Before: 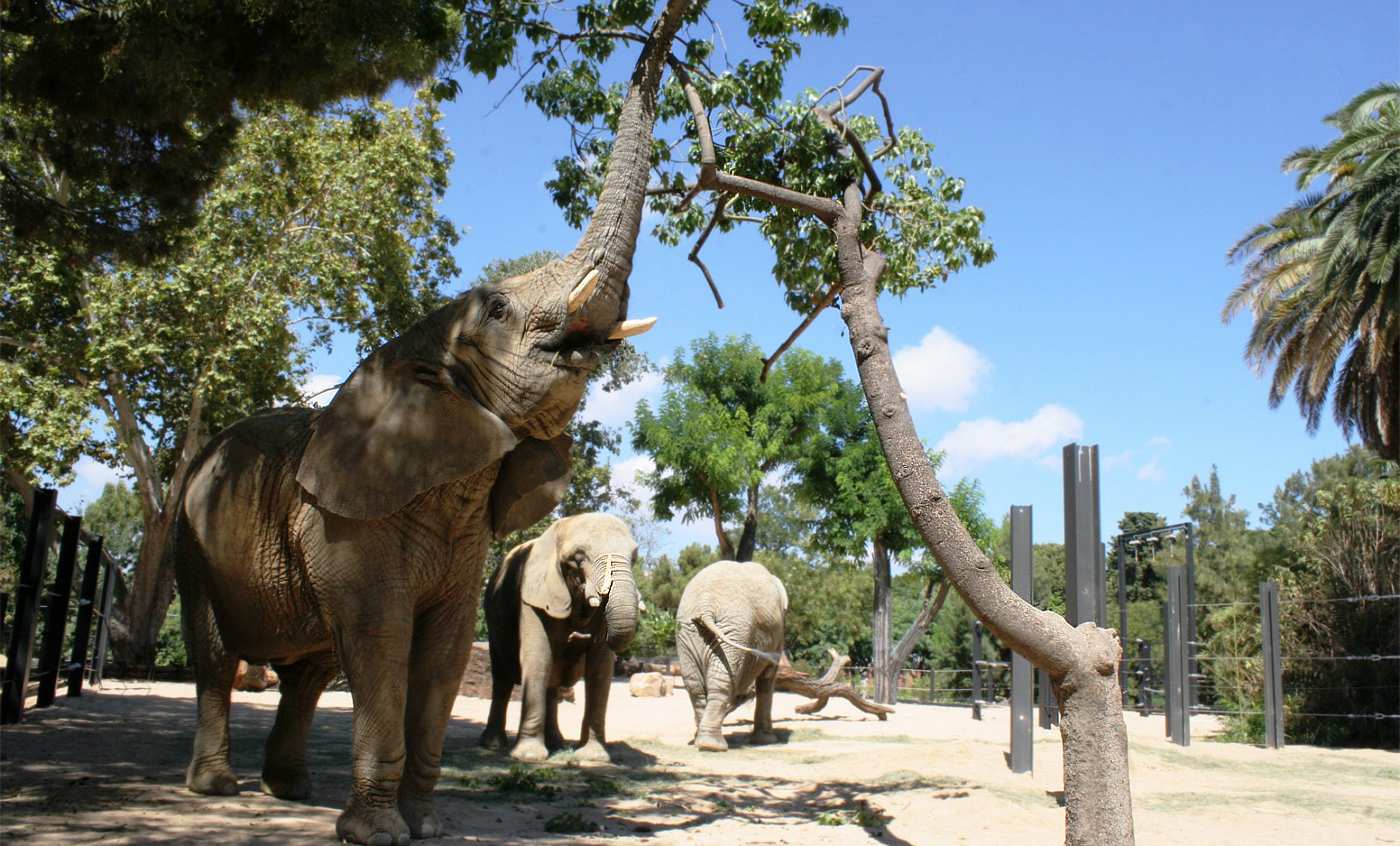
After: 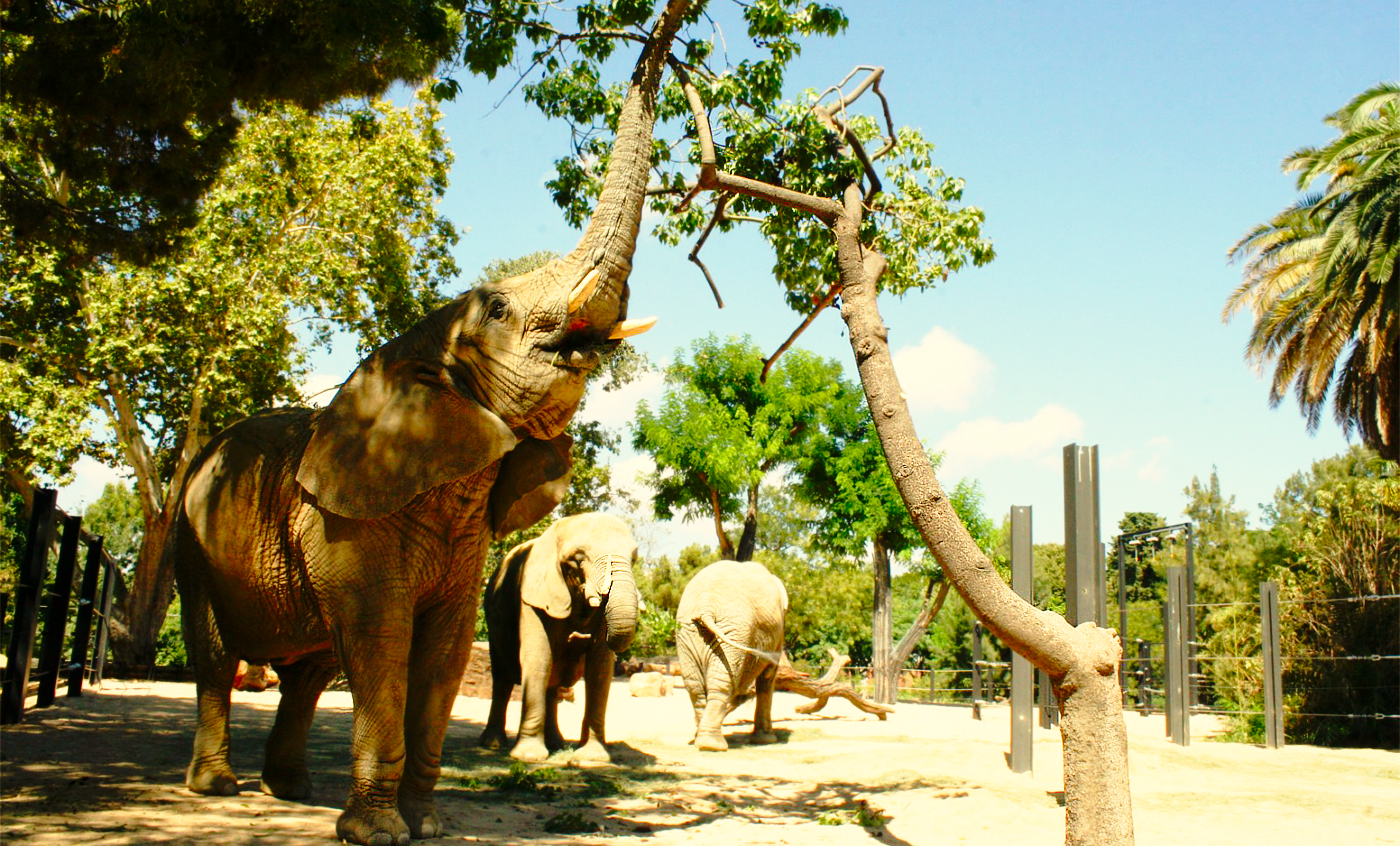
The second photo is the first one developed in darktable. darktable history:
contrast brightness saturation: brightness -0.02, saturation 0.35
base curve: curves: ch0 [(0, 0) (0.028, 0.03) (0.121, 0.232) (0.46, 0.748) (0.859, 0.968) (1, 1)], preserve colors none
white balance: red 1.08, blue 0.791
